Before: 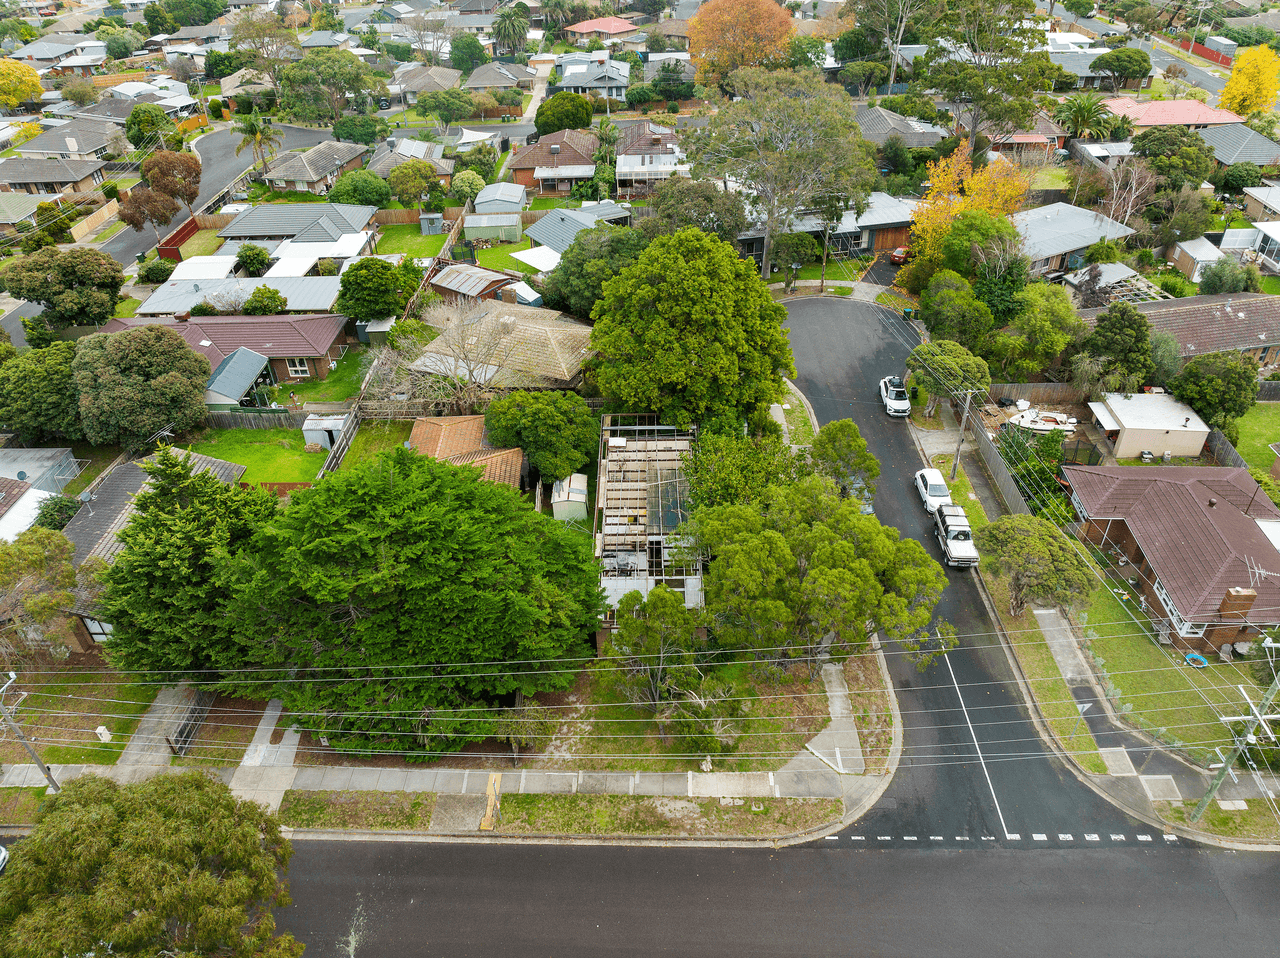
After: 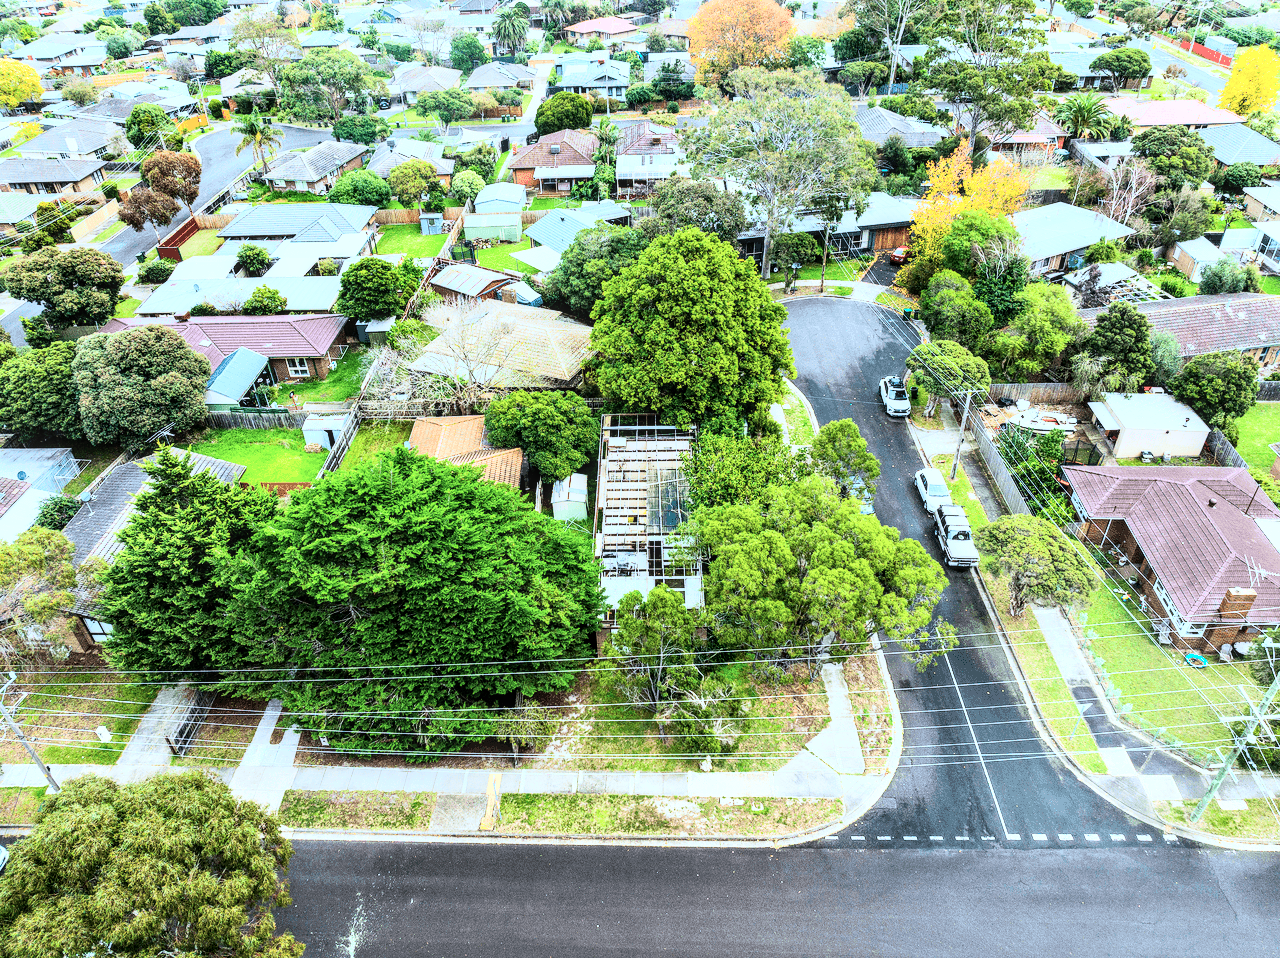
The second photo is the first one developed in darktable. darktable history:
rgb curve: curves: ch0 [(0, 0) (0.21, 0.15) (0.24, 0.21) (0.5, 0.75) (0.75, 0.96) (0.89, 0.99) (1, 1)]; ch1 [(0, 0.02) (0.21, 0.13) (0.25, 0.2) (0.5, 0.67) (0.75, 0.9) (0.89, 0.97) (1, 1)]; ch2 [(0, 0.02) (0.21, 0.13) (0.25, 0.2) (0.5, 0.67) (0.75, 0.9) (0.89, 0.97) (1, 1)], compensate middle gray true
local contrast: on, module defaults
color calibration: x 0.38, y 0.391, temperature 4086.74 K
